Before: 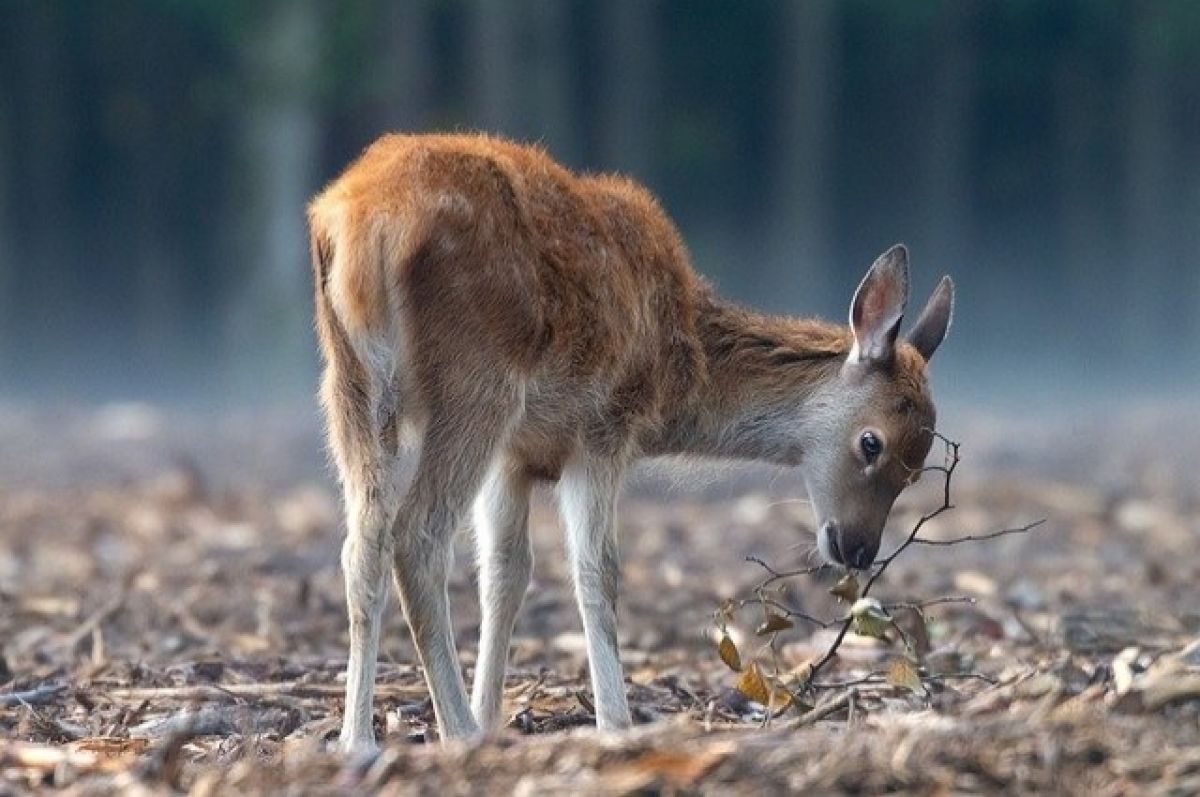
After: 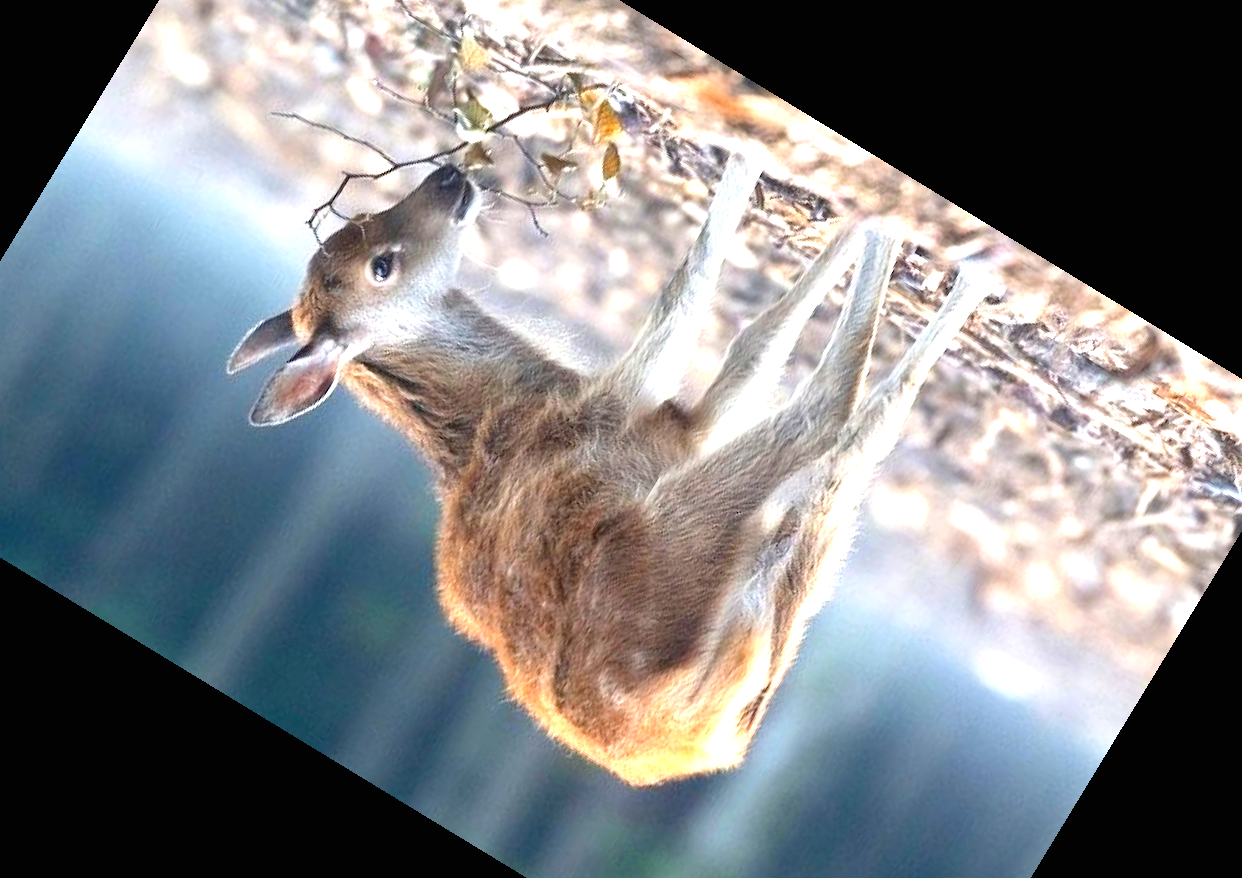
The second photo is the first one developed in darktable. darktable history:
exposure: black level correction 0, exposure 1.45 EV, compensate exposure bias true, compensate highlight preservation false
contrast brightness saturation: contrast 0.04, saturation 0.07
crop and rotate: angle 148.68°, left 9.111%, top 15.603%, right 4.588%, bottom 17.041%
